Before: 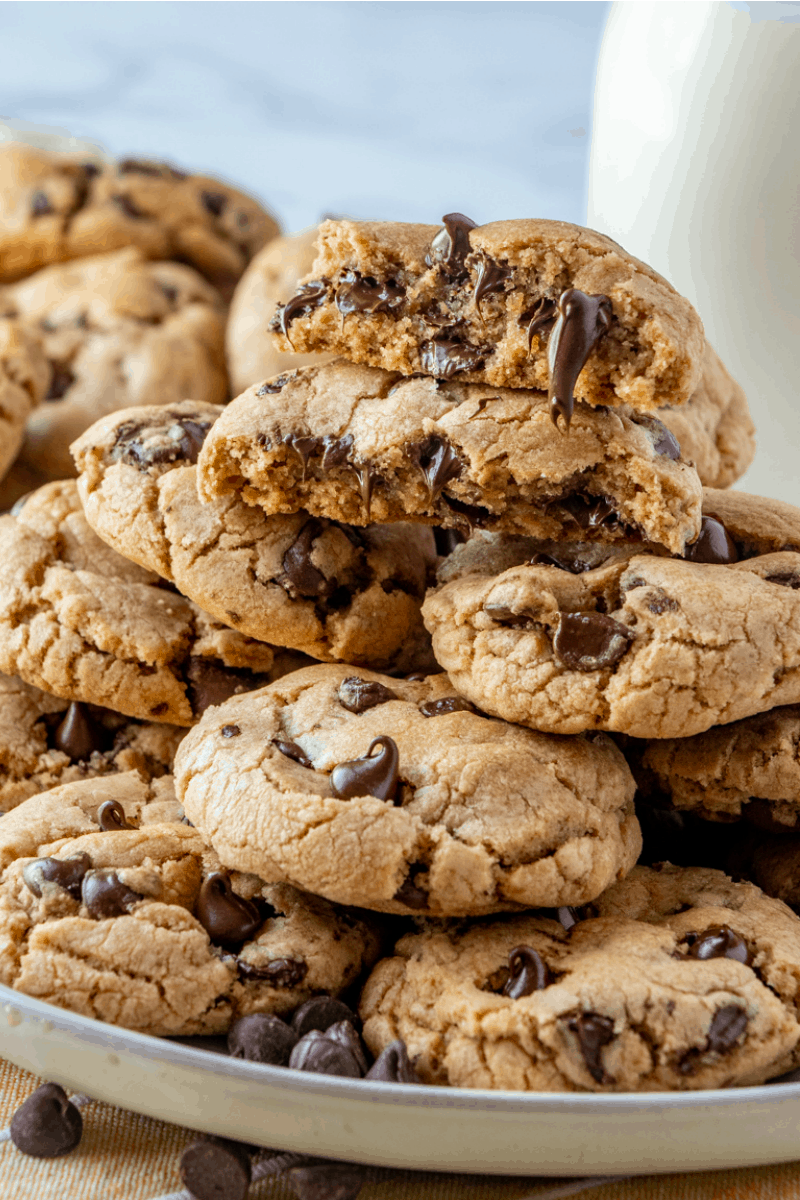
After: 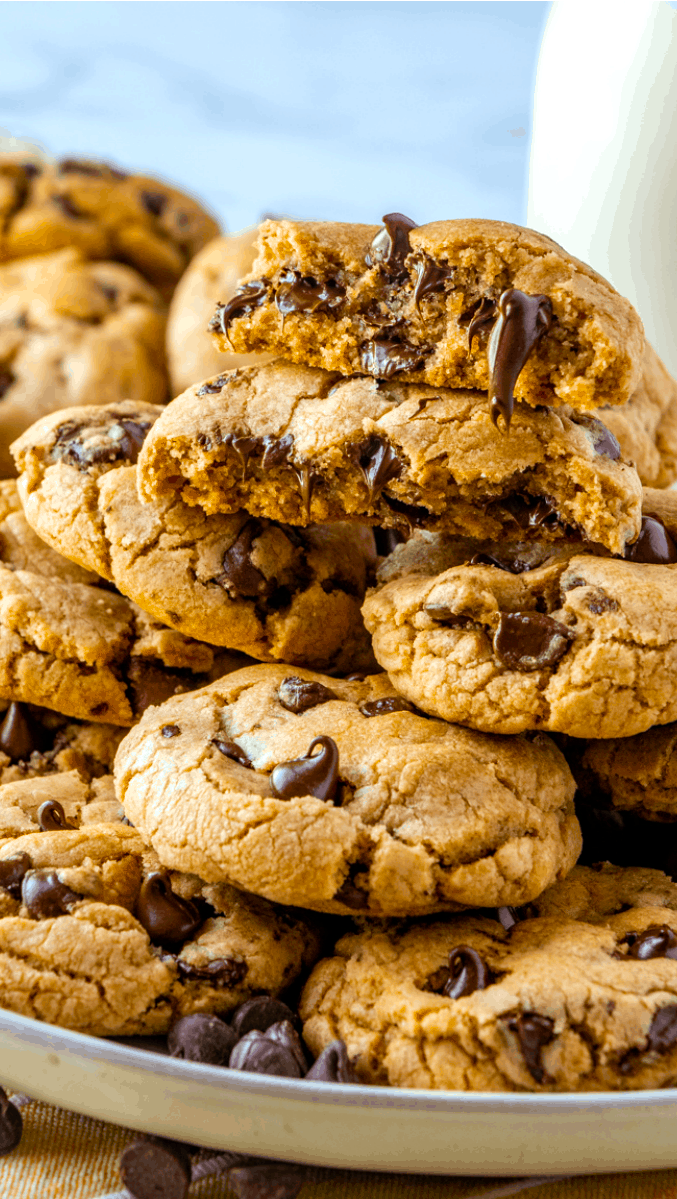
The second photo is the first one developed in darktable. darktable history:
color balance rgb: shadows lift › chroma 1.948%, shadows lift › hue 265.39°, power › hue 73.73°, highlights gain › luminance 14.603%, perceptual saturation grading › global saturation 36.081%, global vibrance 20%
crop: left 7.508%, right 7.848%
